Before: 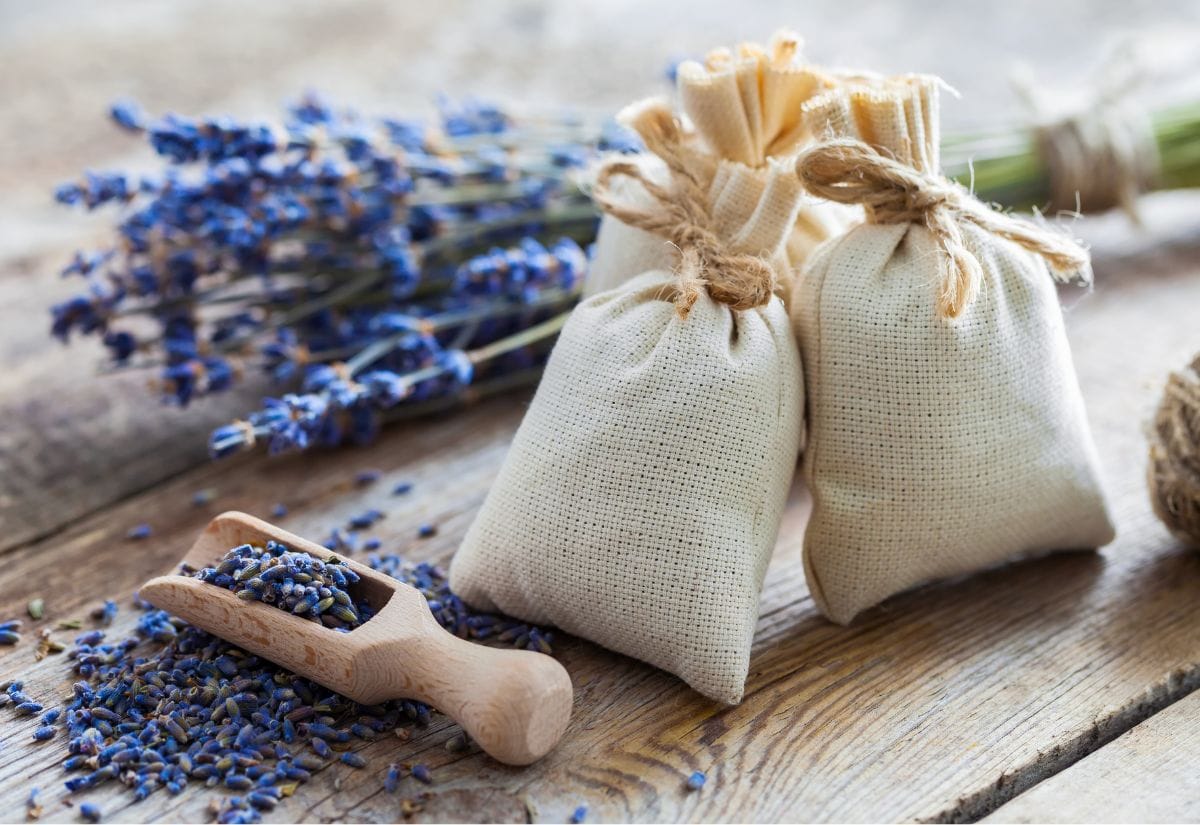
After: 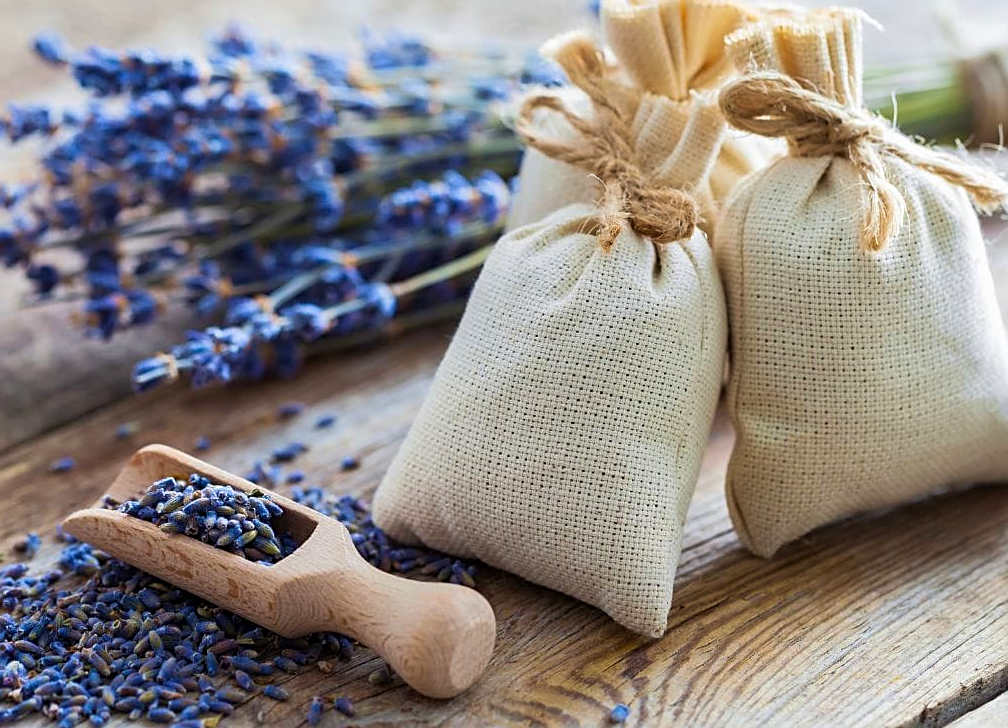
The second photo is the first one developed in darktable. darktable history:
crop: left 6.446%, top 8.188%, right 9.538%, bottom 3.548%
velvia: on, module defaults
sharpen: on, module defaults
